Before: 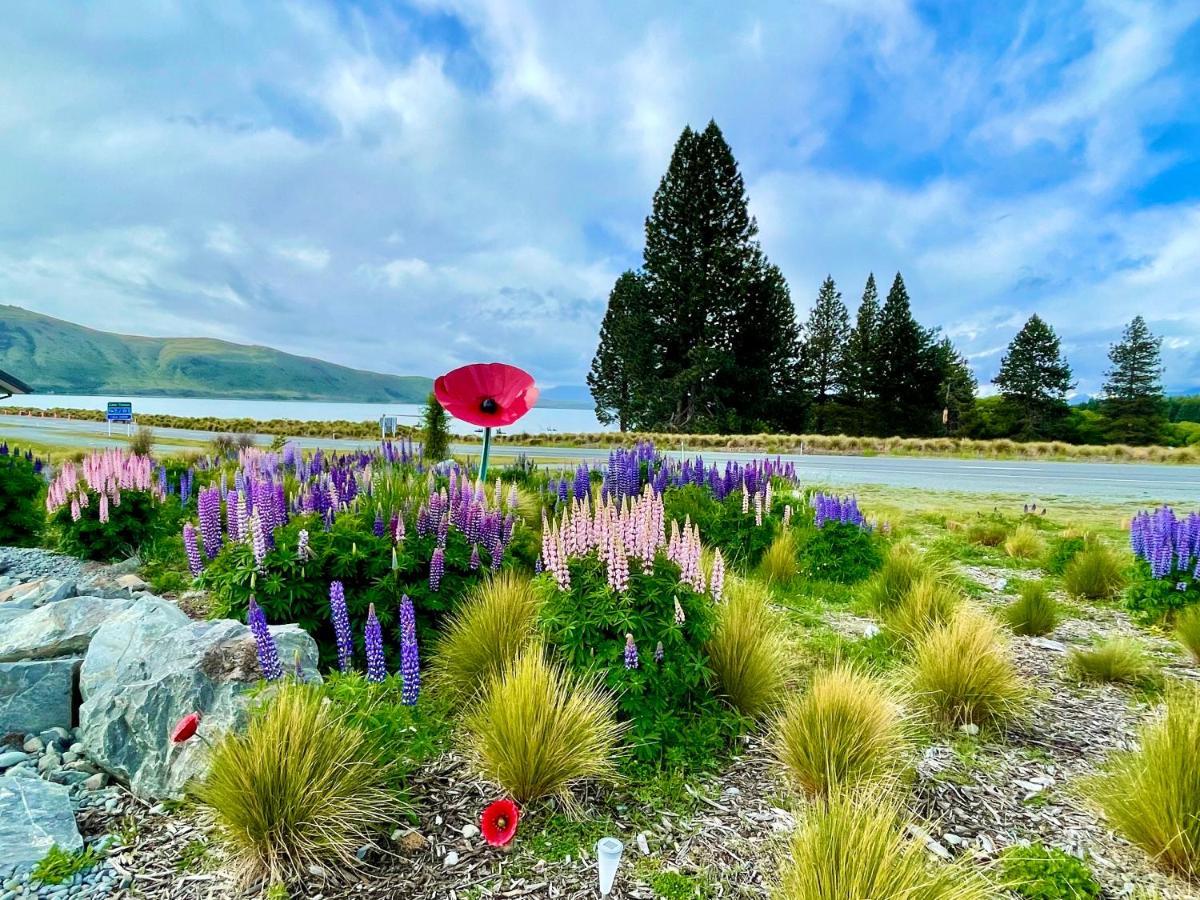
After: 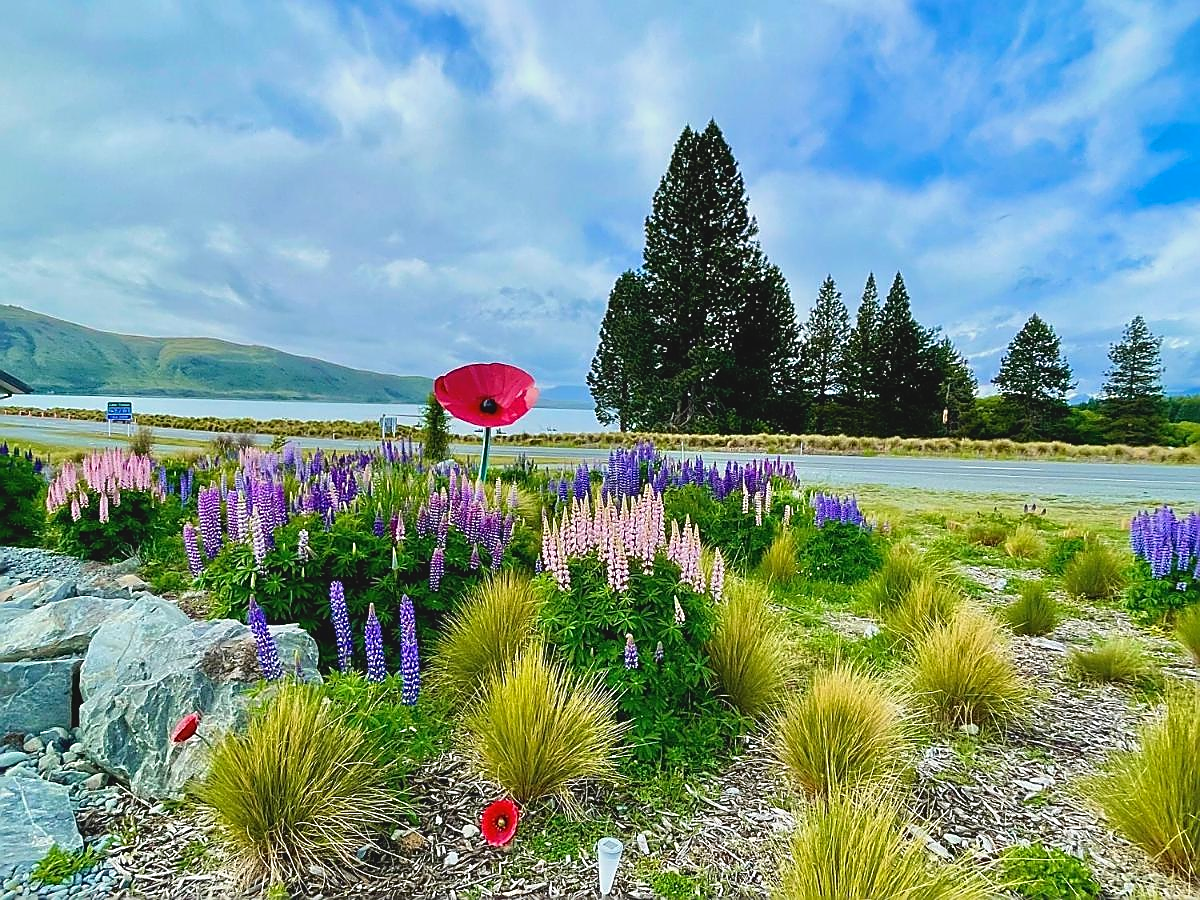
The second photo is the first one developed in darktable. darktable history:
contrast brightness saturation: contrast -0.119
sharpen: radius 1.38, amount 1.235, threshold 0.683
